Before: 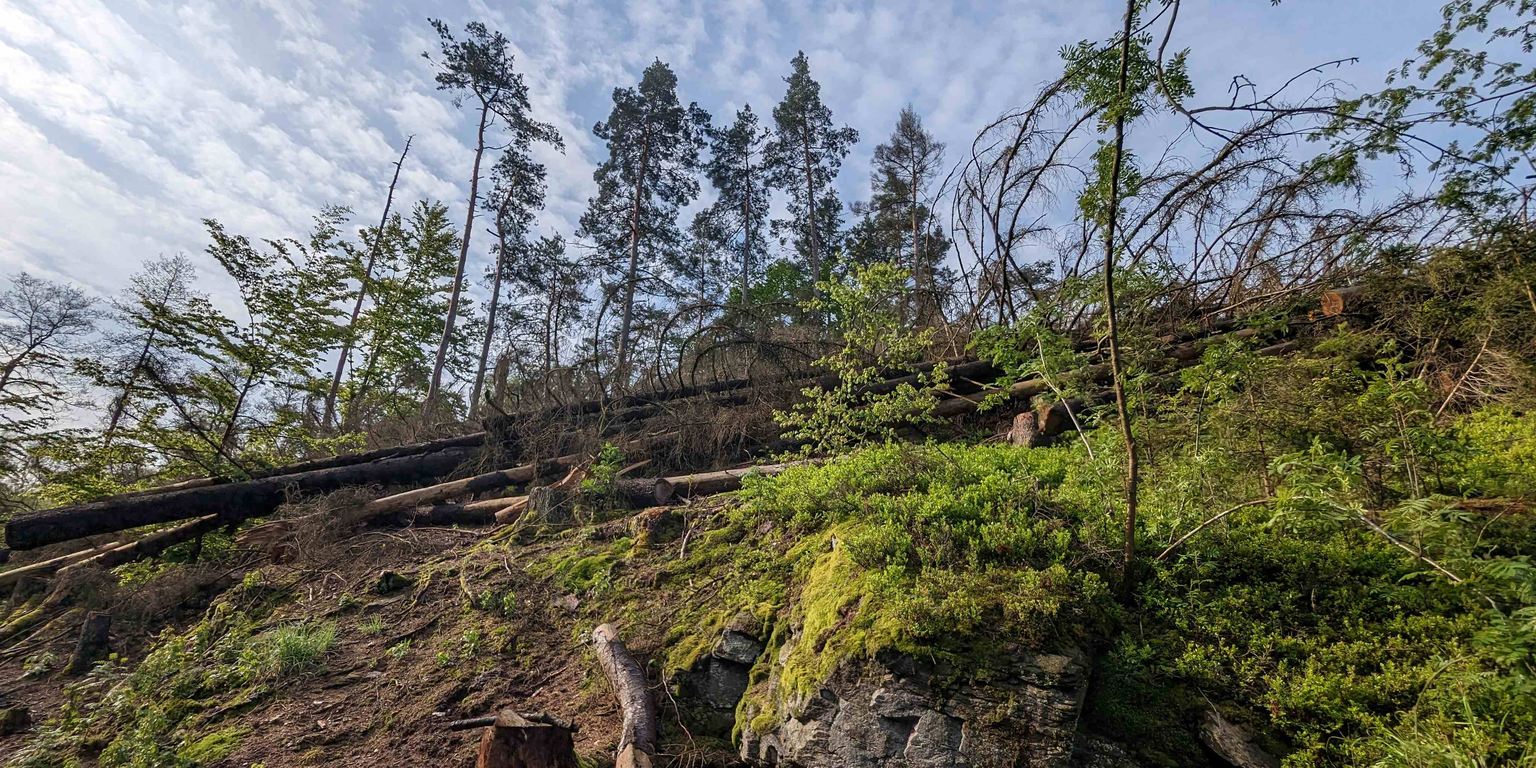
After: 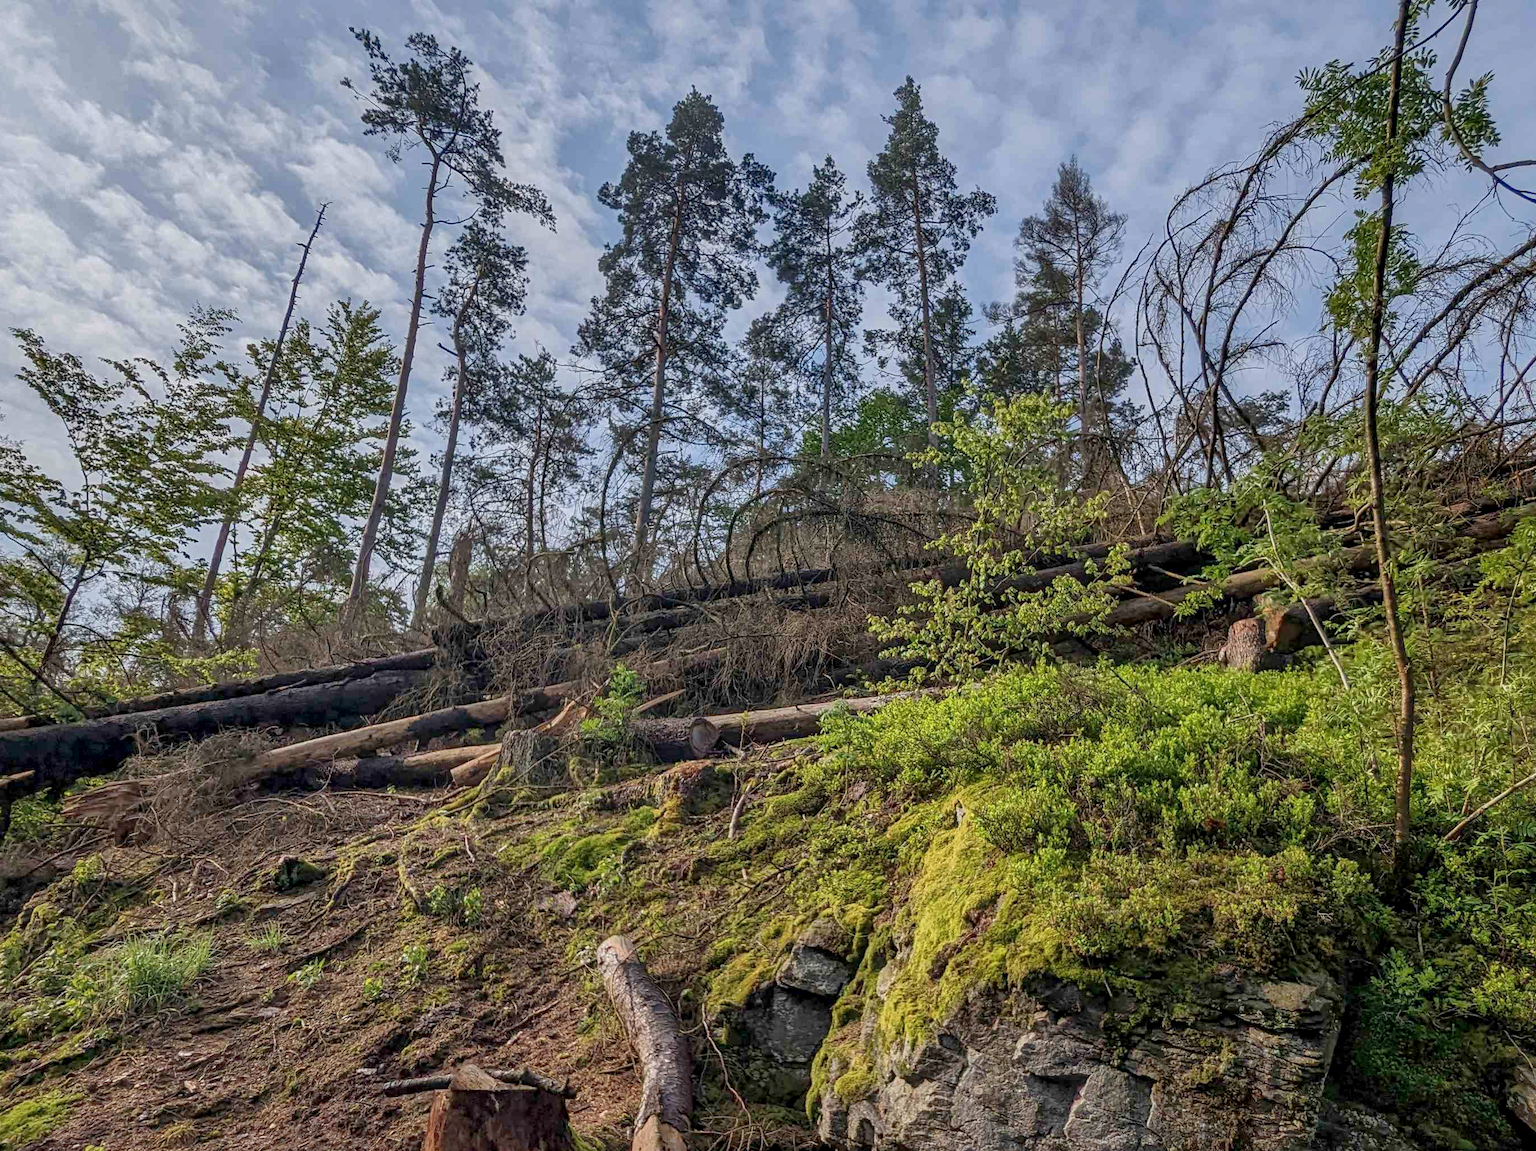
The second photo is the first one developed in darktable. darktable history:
crop and rotate: left 12.68%, right 20.649%
shadows and highlights: on, module defaults
color balance rgb: perceptual saturation grading › global saturation 0.598%, contrast -10.537%
local contrast: detail 130%
